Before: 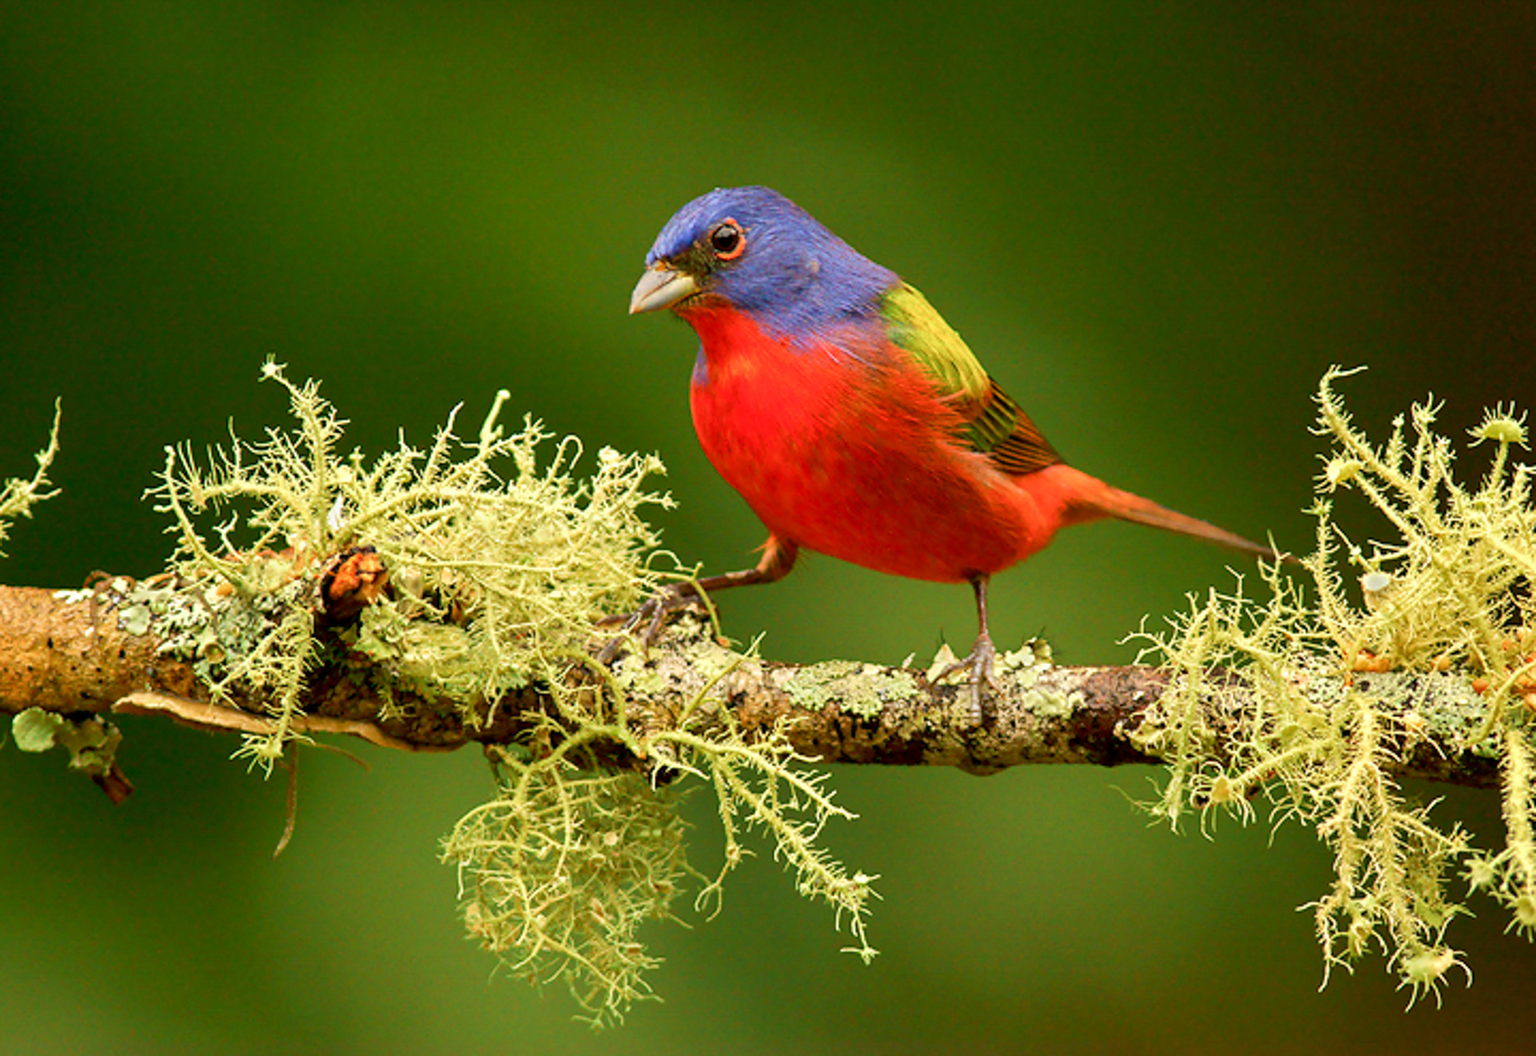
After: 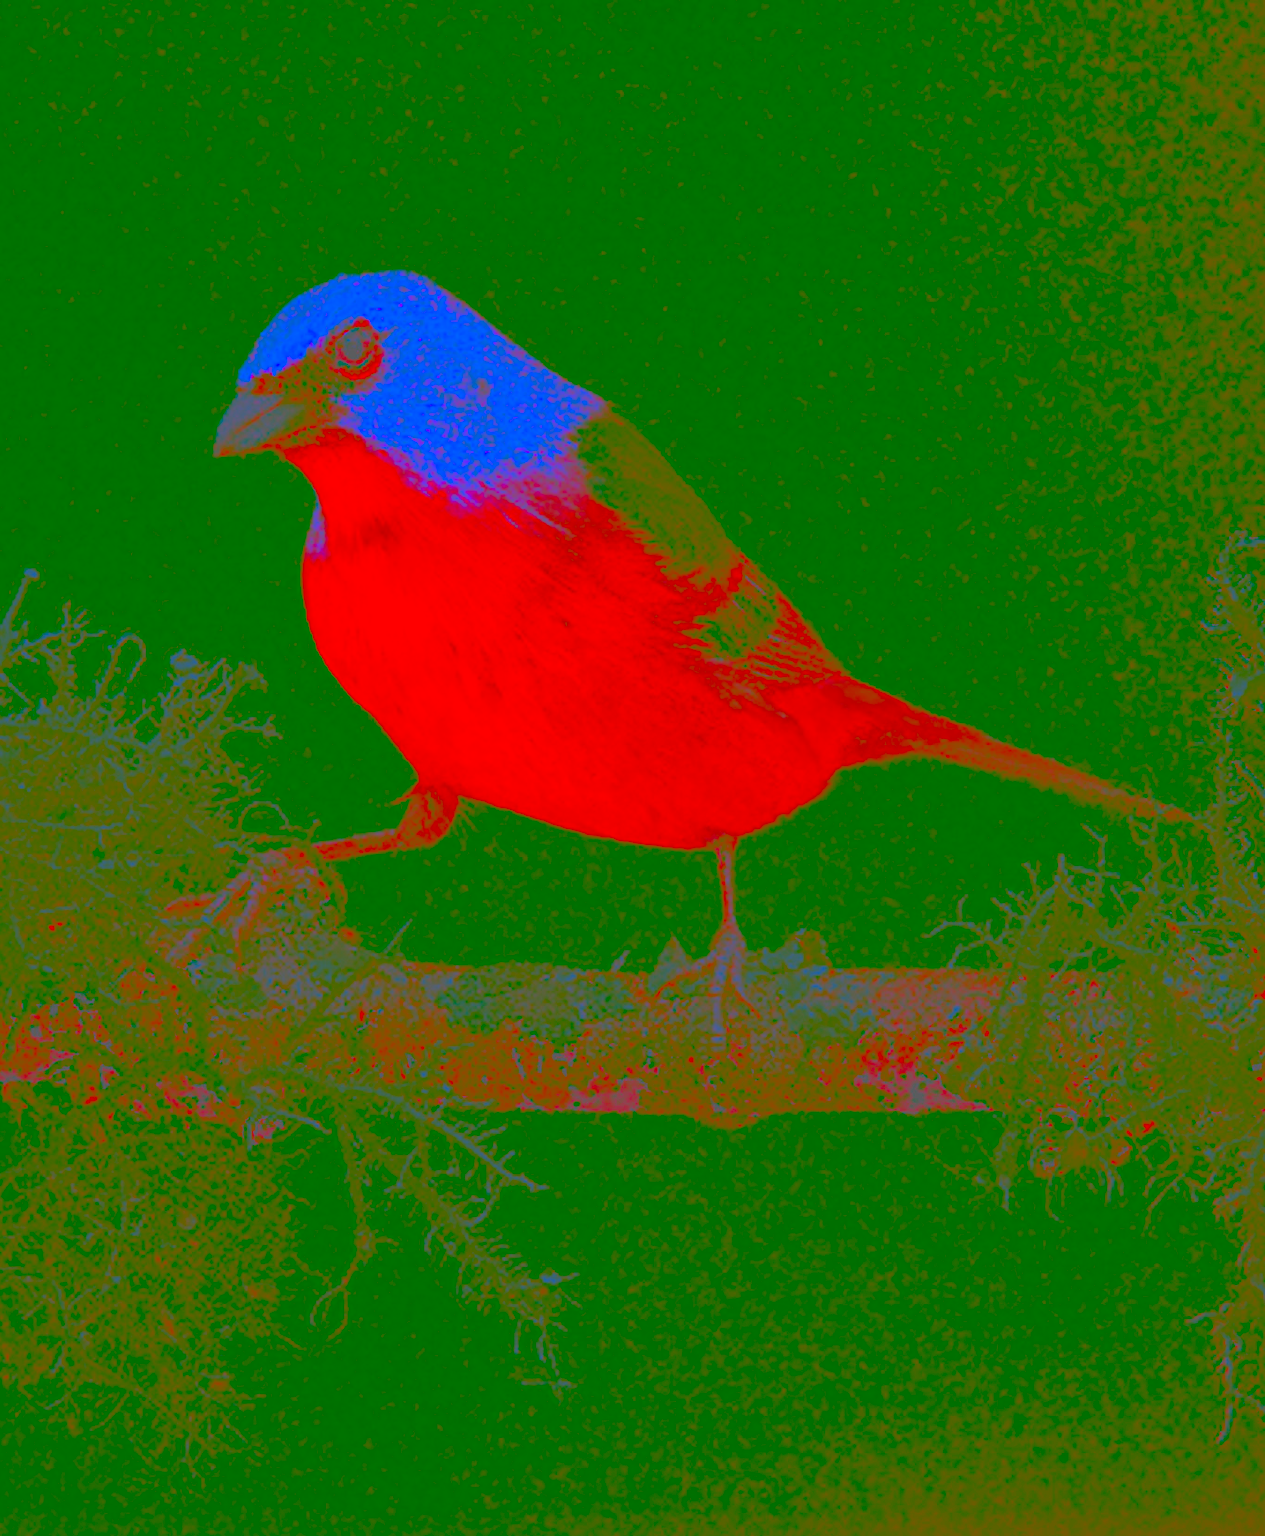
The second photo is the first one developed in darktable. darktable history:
crop: left 31.458%, top 0%, right 11.876%
contrast brightness saturation: contrast -0.99, brightness -0.17, saturation 0.75
color calibration: illuminant custom, x 0.39, y 0.392, temperature 3856.94 K
color balance rgb: shadows lift › chroma 1%, shadows lift › hue 113°, highlights gain › chroma 0.2%, highlights gain › hue 333°, perceptual saturation grading › global saturation 20%, perceptual saturation grading › highlights -50%, perceptual saturation grading › shadows 25%, contrast -10%
exposure: black level correction 0, exposure 1.1 EV, compensate exposure bias true, compensate highlight preservation false
